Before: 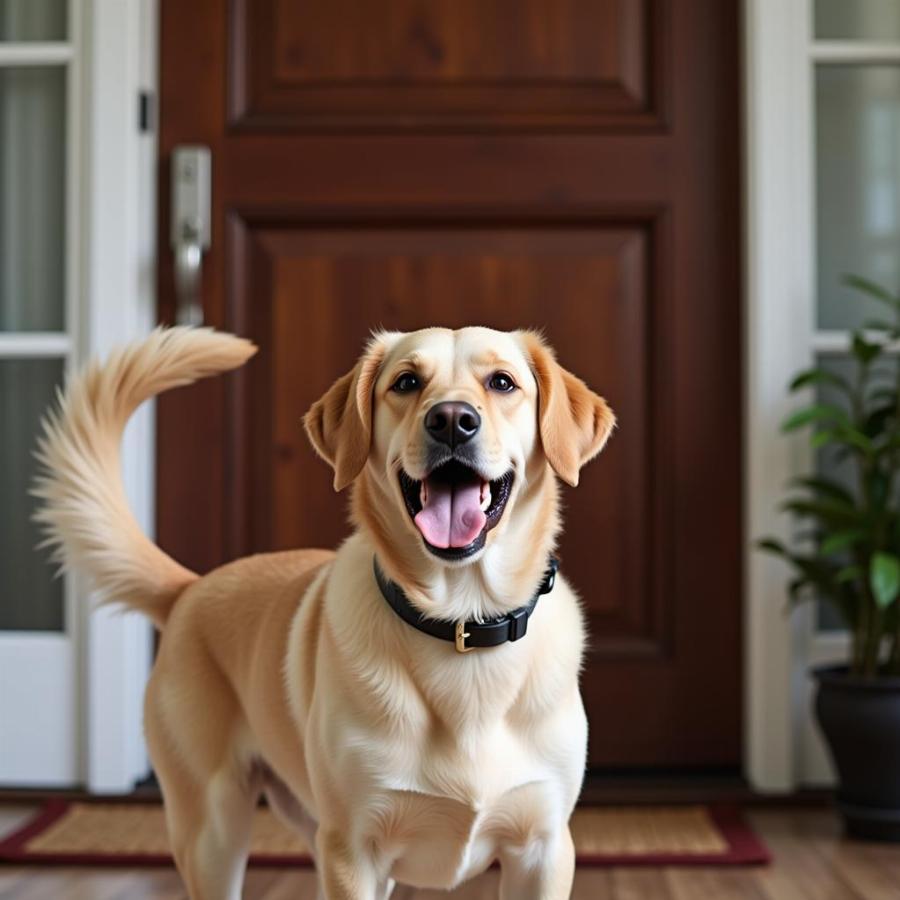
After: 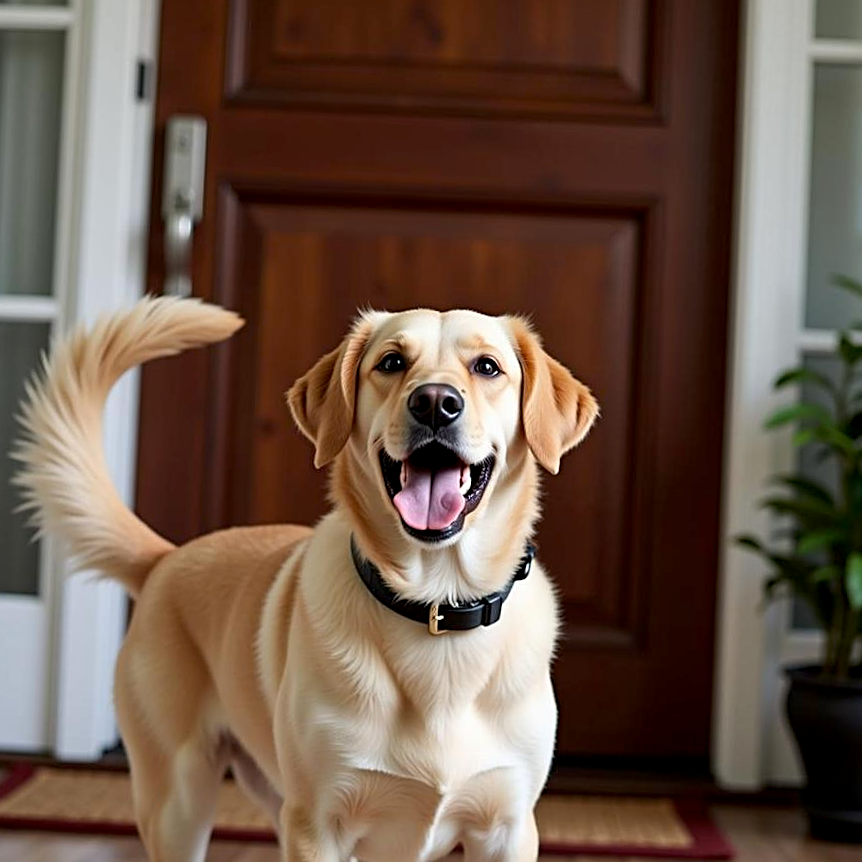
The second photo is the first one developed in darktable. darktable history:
crop and rotate: angle -2.58°
exposure: black level correction 0.005, exposure 0.016 EV, compensate highlight preservation false
sharpen: on, module defaults
